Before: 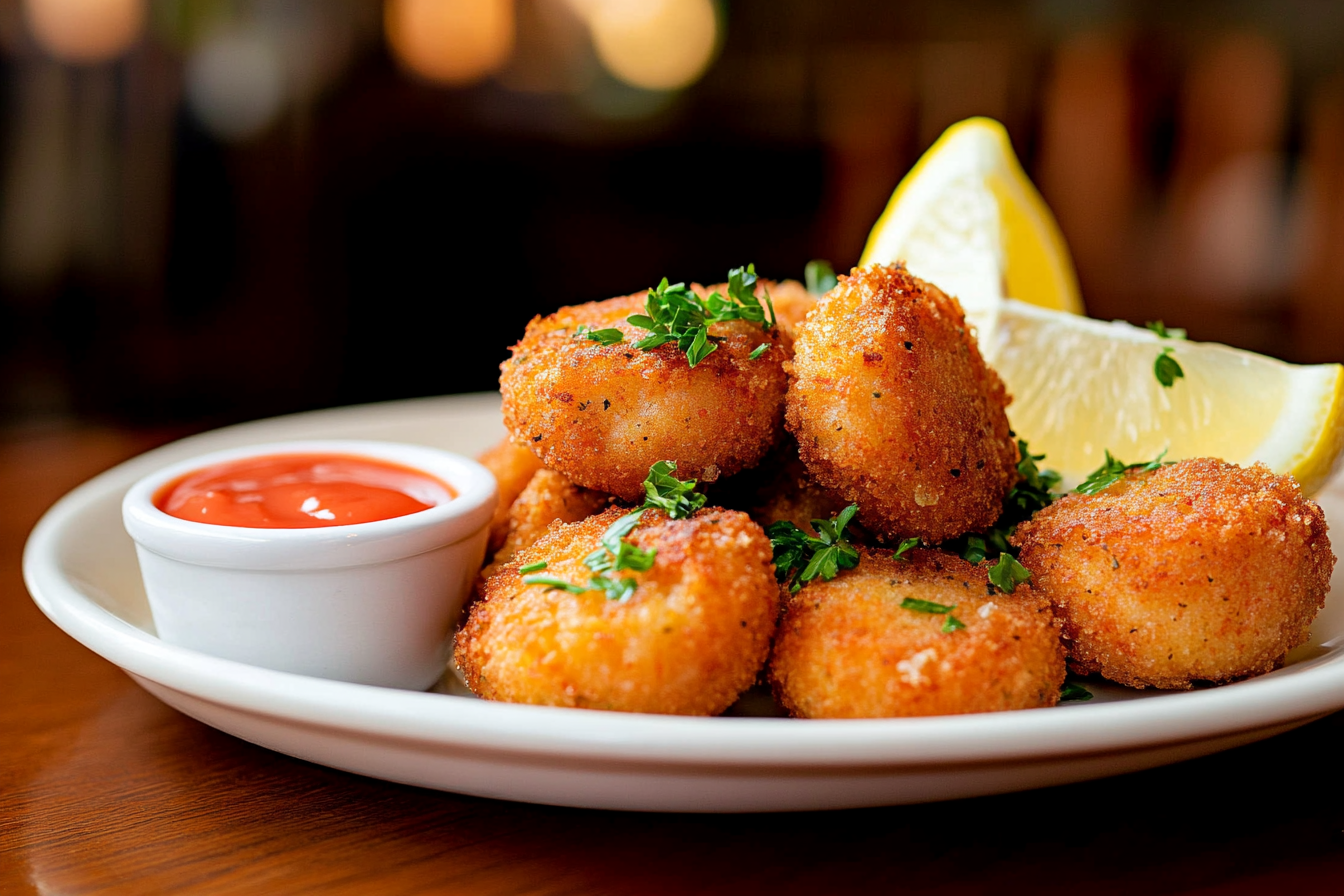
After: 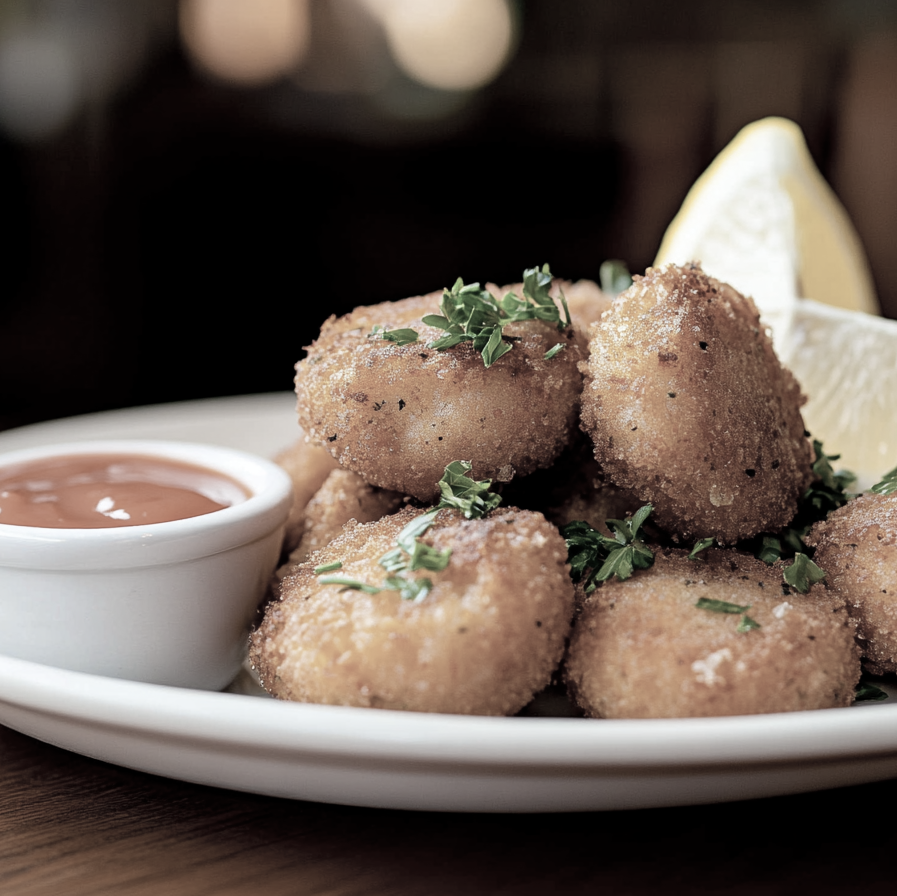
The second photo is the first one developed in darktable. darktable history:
crop and rotate: left 15.322%, right 17.867%
color zones: curves: ch1 [(0.238, 0.163) (0.476, 0.2) (0.733, 0.322) (0.848, 0.134)]
